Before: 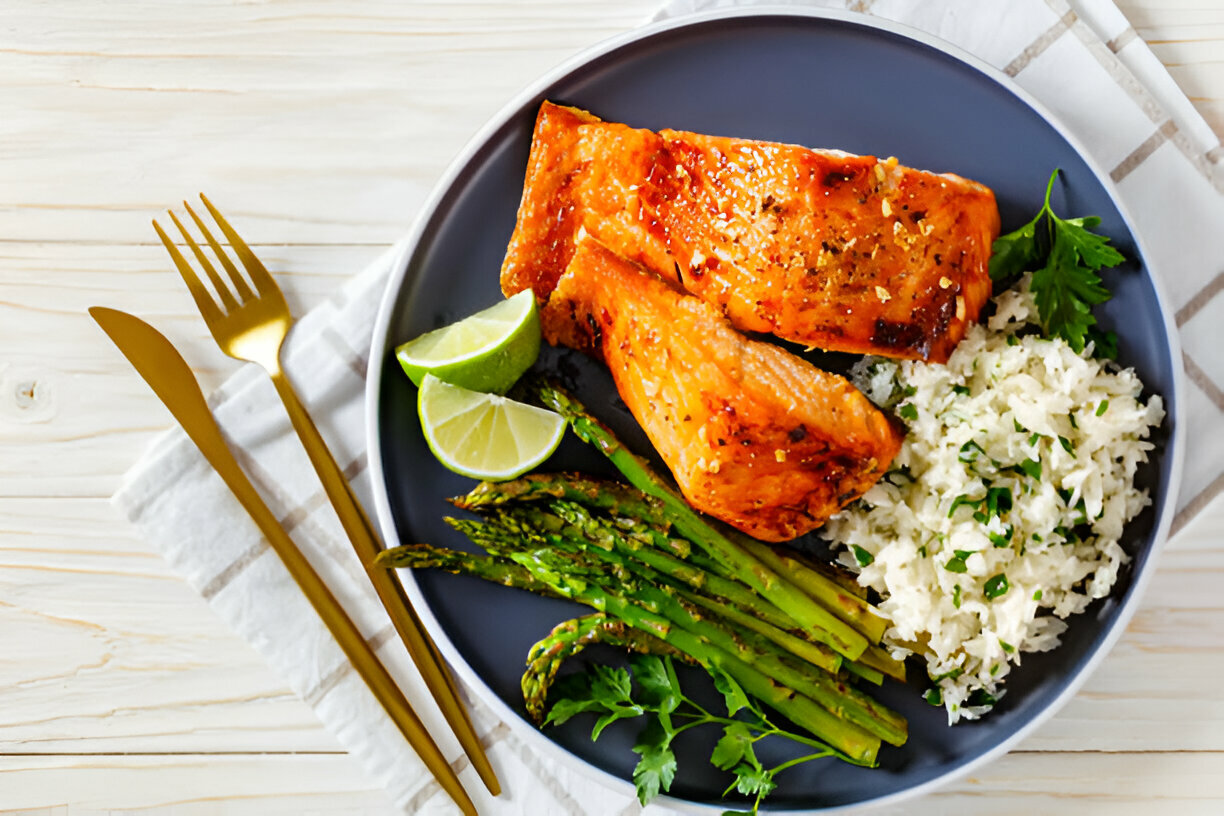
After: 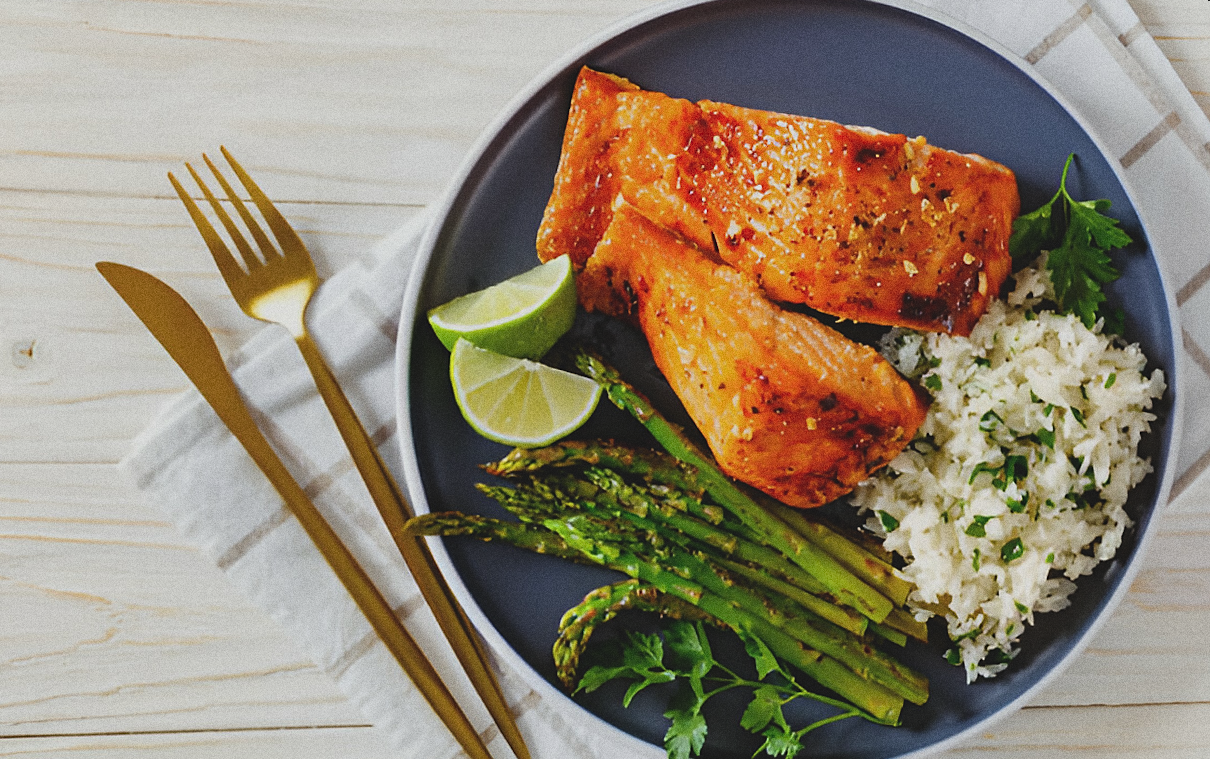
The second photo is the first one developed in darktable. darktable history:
grain: coarseness 8.68 ISO, strength 31.94%
exposure: black level correction -0.015, exposure -0.5 EV, compensate highlight preservation false
sharpen: radius 1.458, amount 0.398, threshold 1.271
rotate and perspective: rotation 0.679°, lens shift (horizontal) 0.136, crop left 0.009, crop right 0.991, crop top 0.078, crop bottom 0.95
